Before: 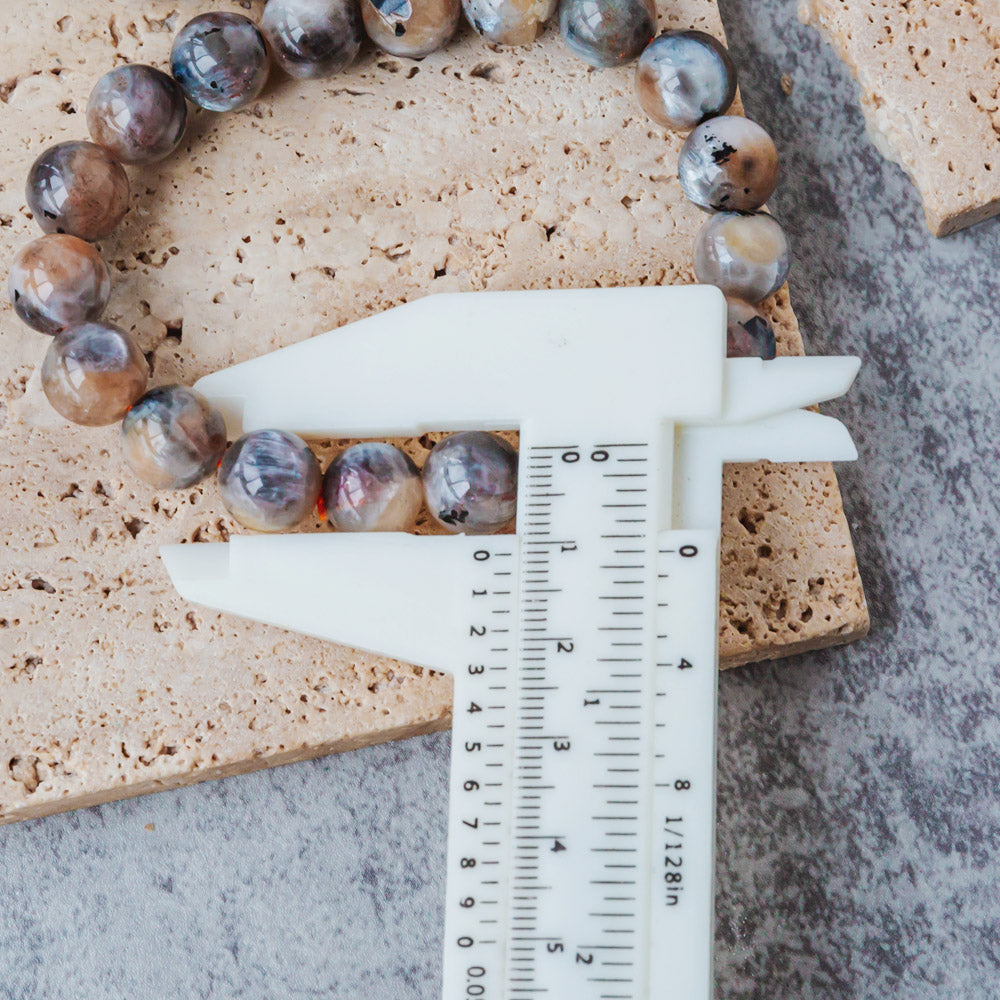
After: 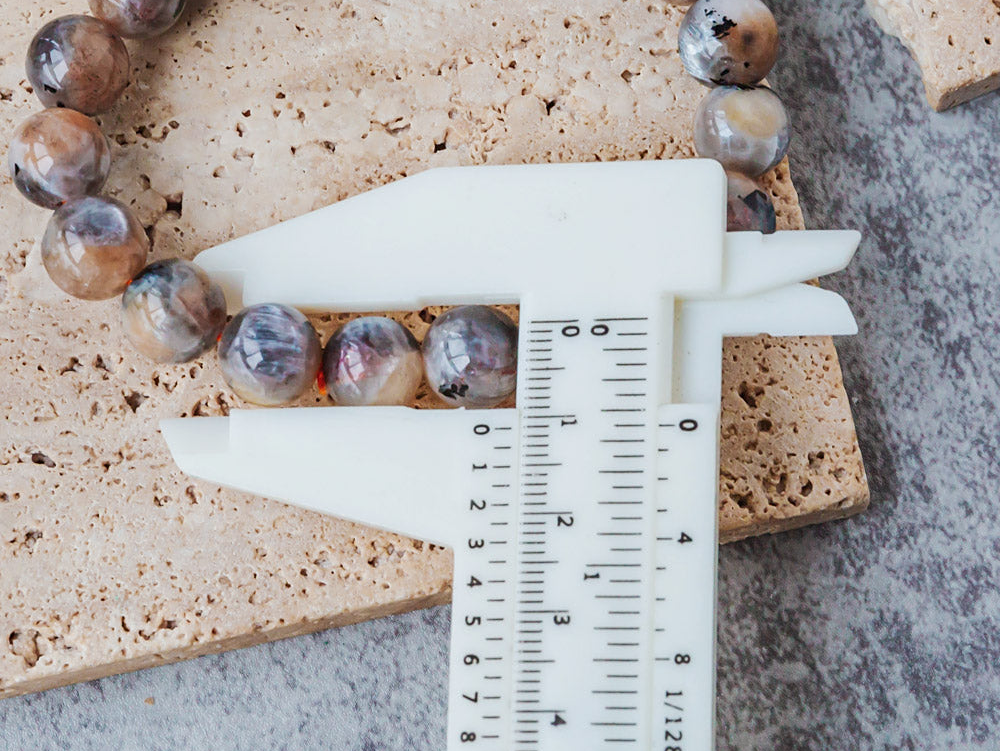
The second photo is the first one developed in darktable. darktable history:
crop and rotate: top 12.648%, bottom 12.168%
sharpen: amount 0.21
